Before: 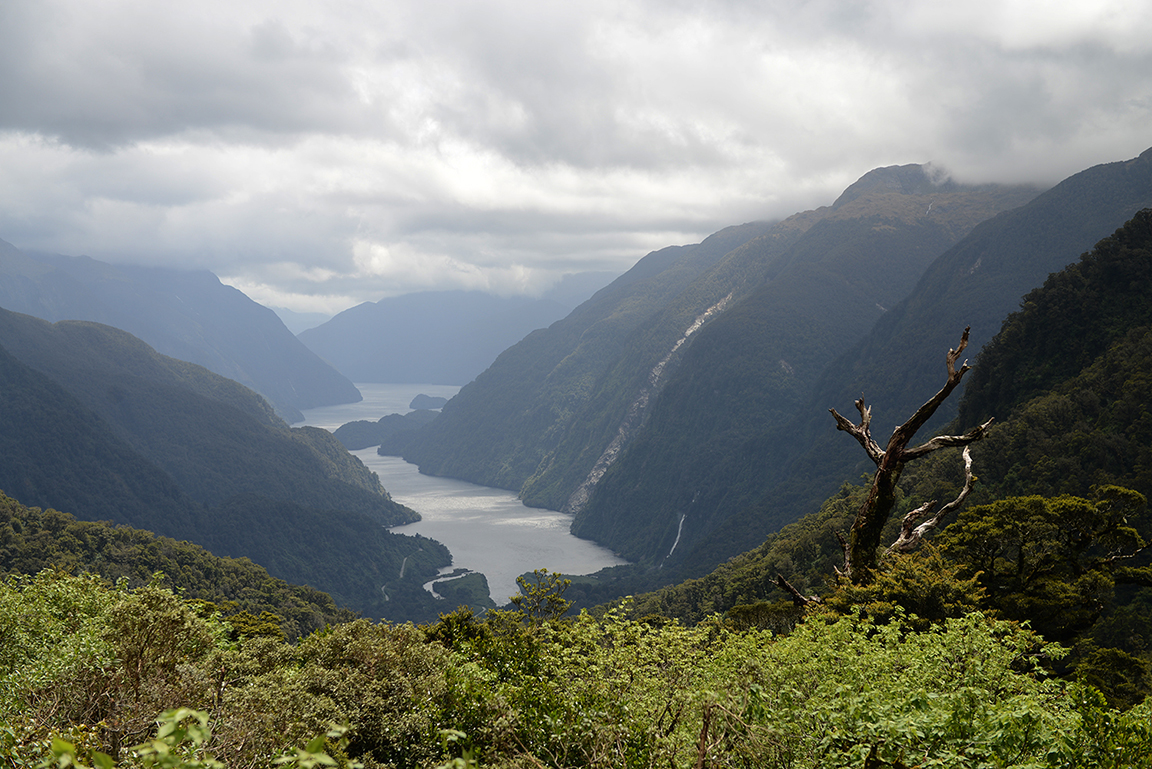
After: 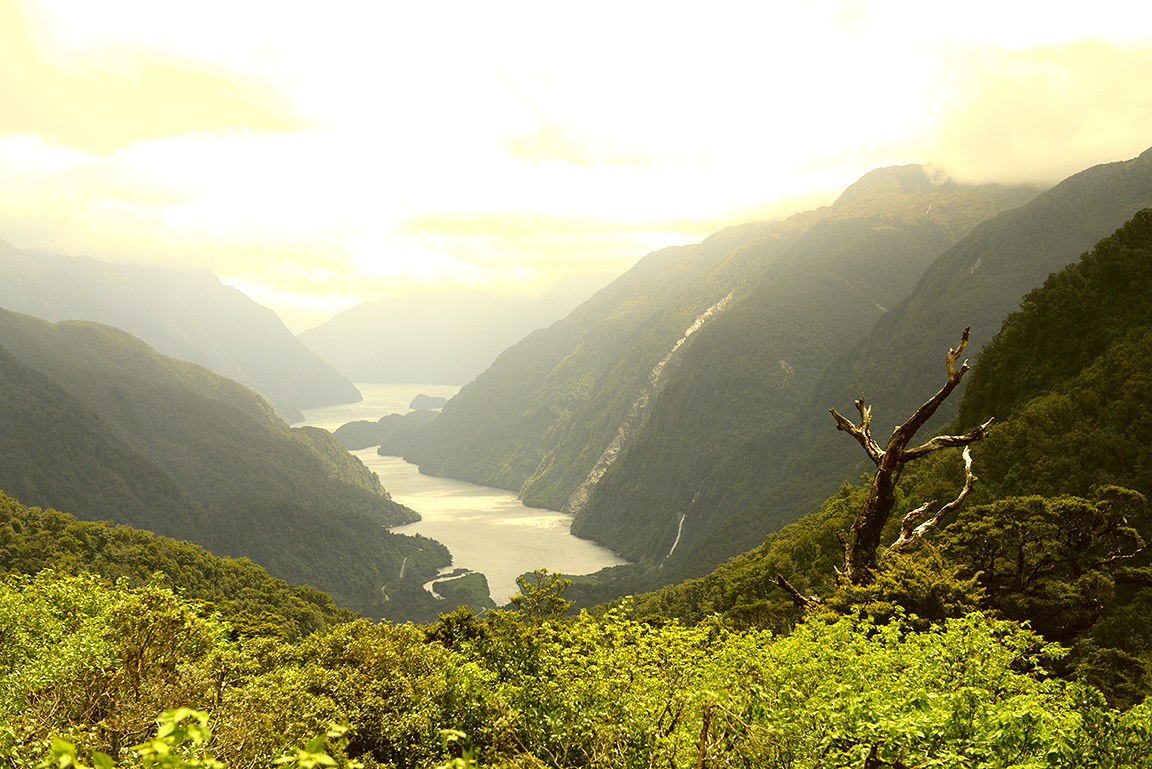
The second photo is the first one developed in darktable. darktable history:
exposure: black level correction 0, exposure 1 EV, compensate exposure bias true, compensate highlight preservation false
shadows and highlights: shadows -24.28, highlights 49.77, soften with gaussian
color correction: highlights a* 0.162, highlights b* 29.53, shadows a* -0.162, shadows b* 21.09
